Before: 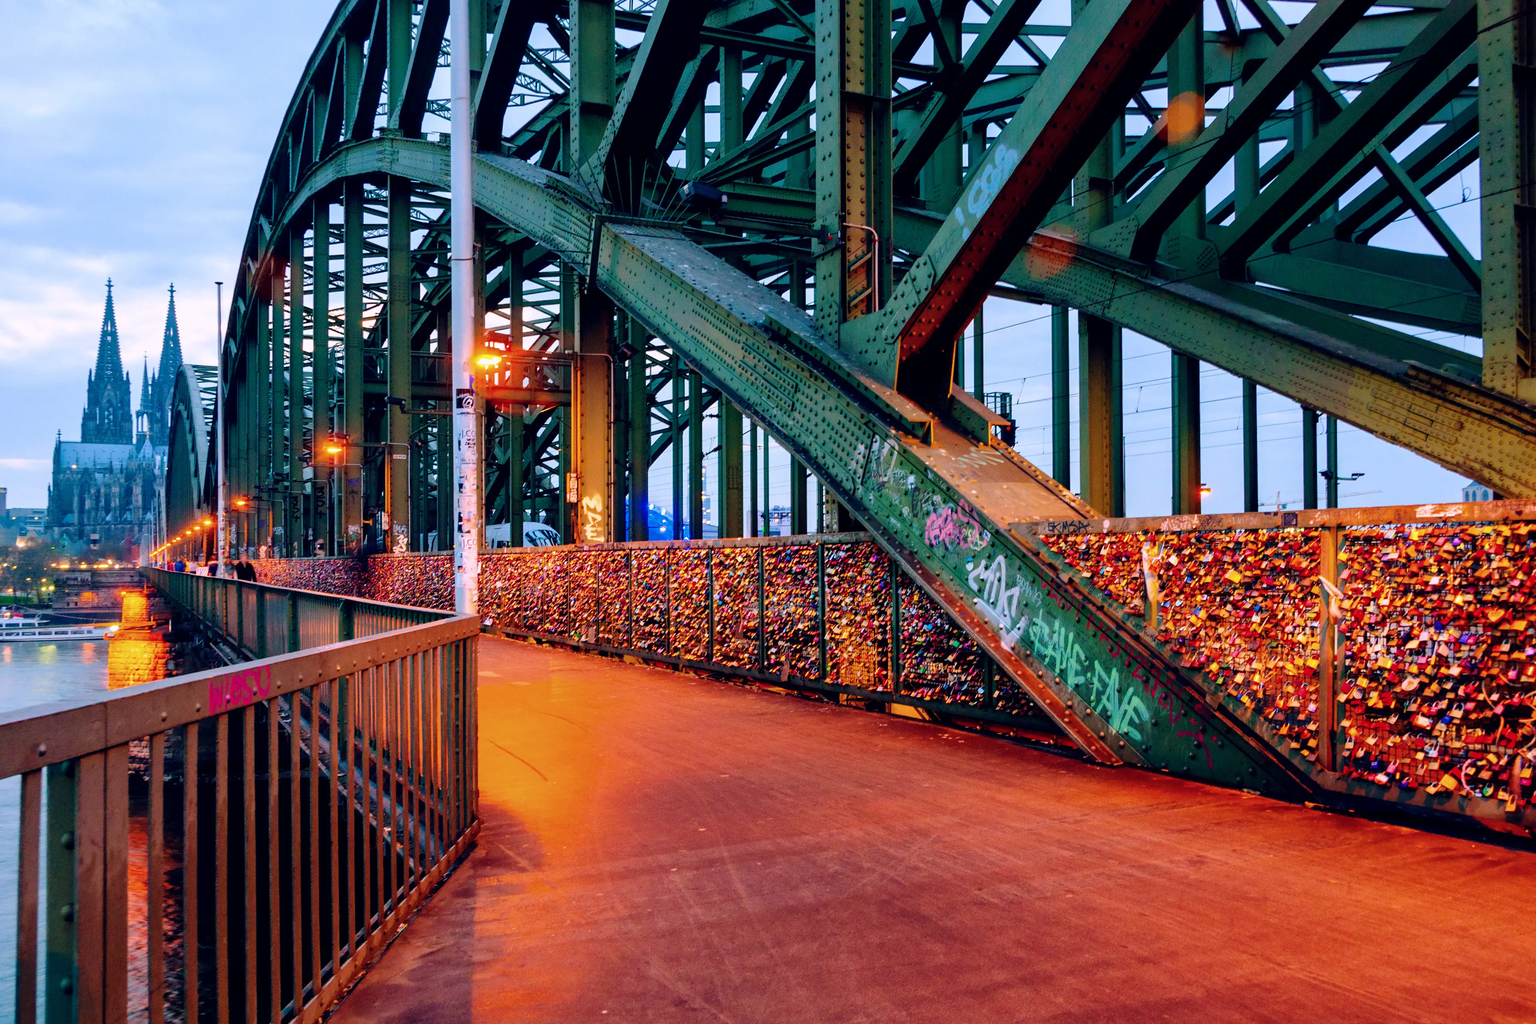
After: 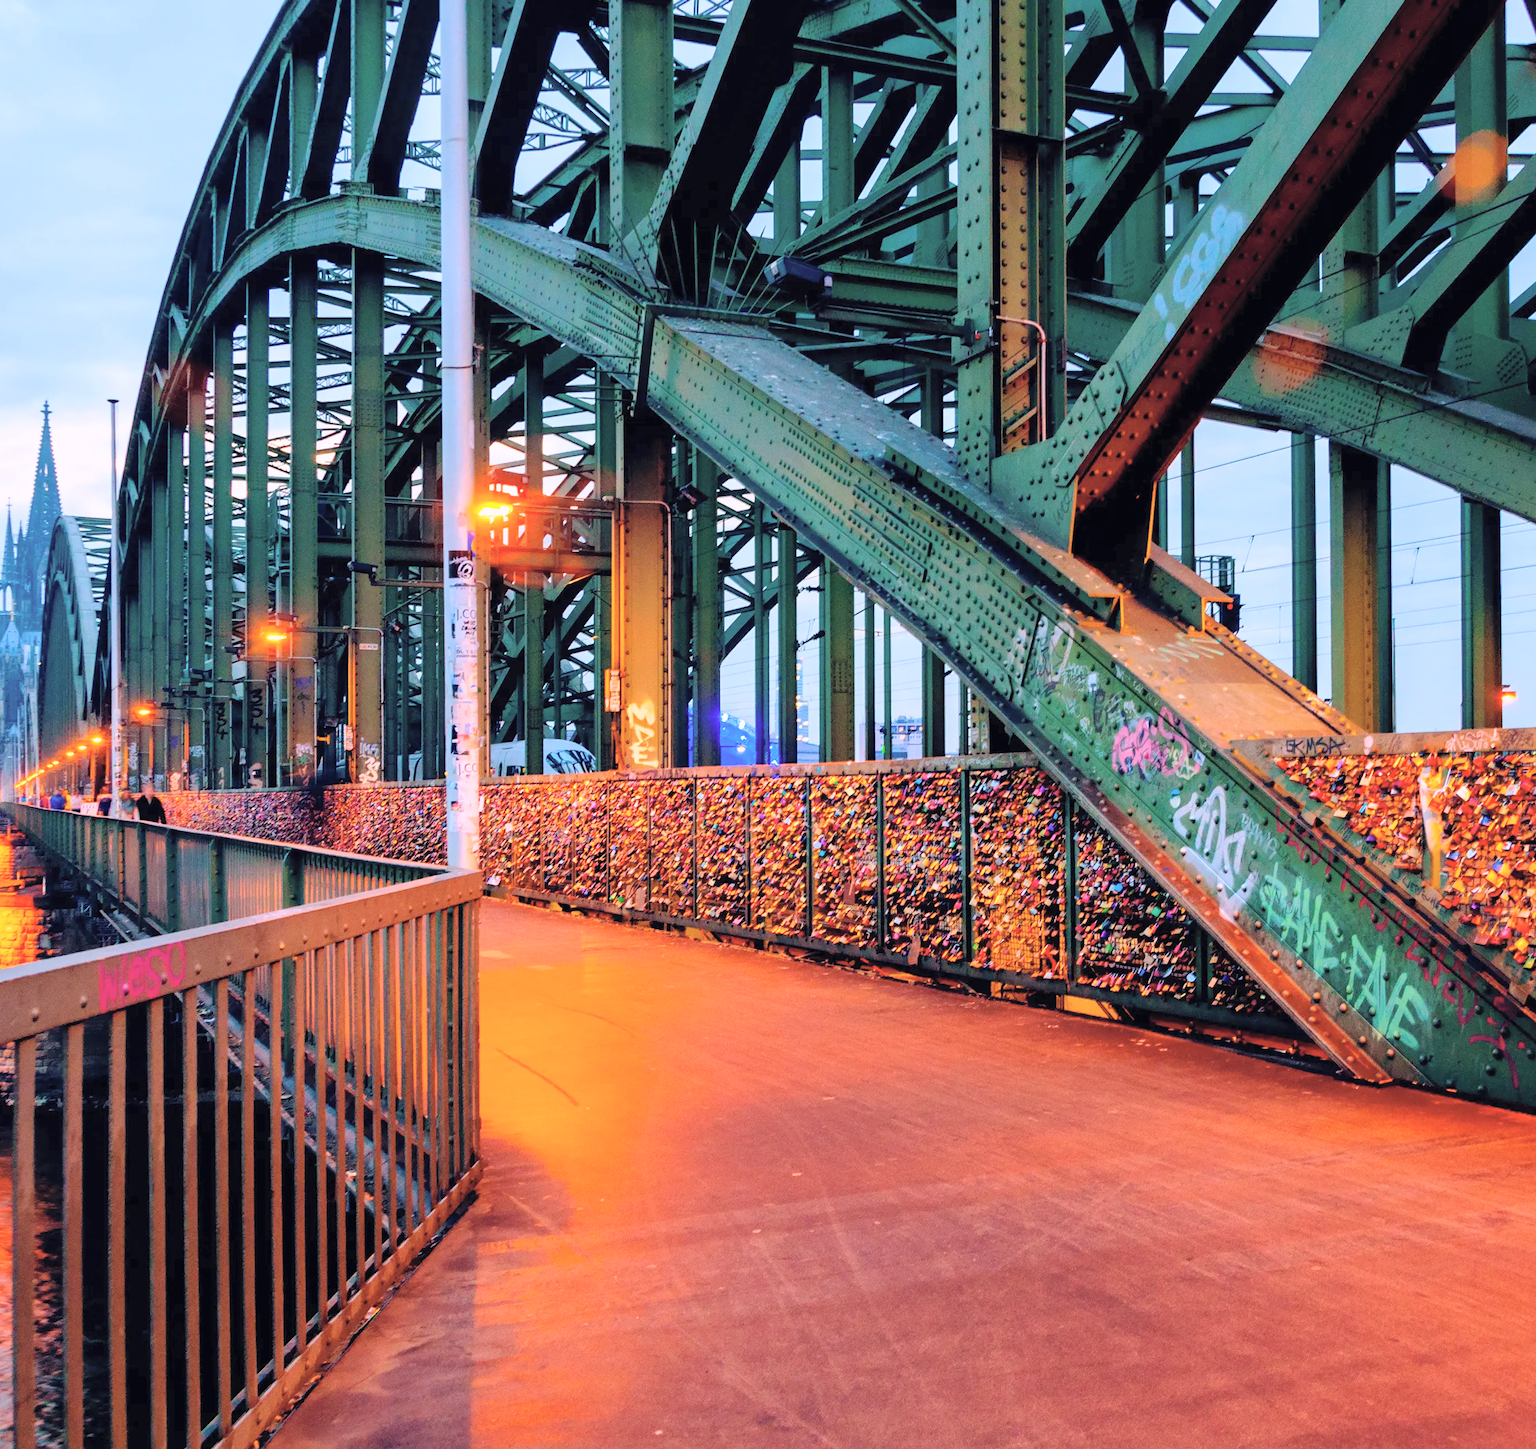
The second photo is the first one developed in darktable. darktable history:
crop and rotate: left 9.065%, right 20.25%
contrast brightness saturation: brightness 0.281
